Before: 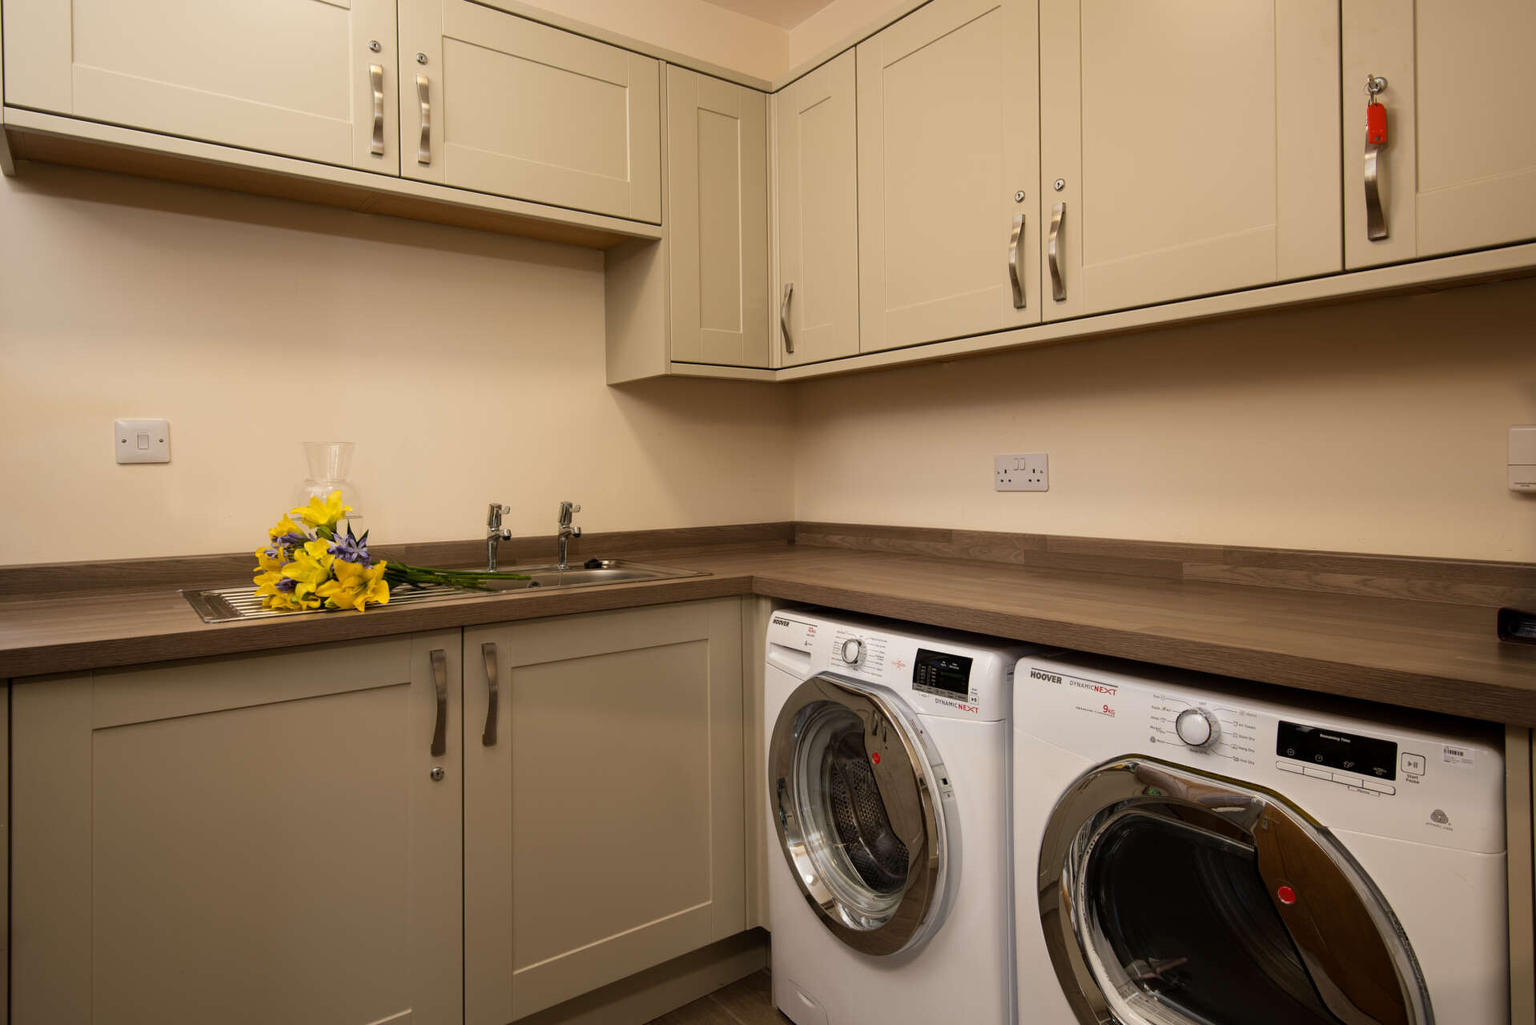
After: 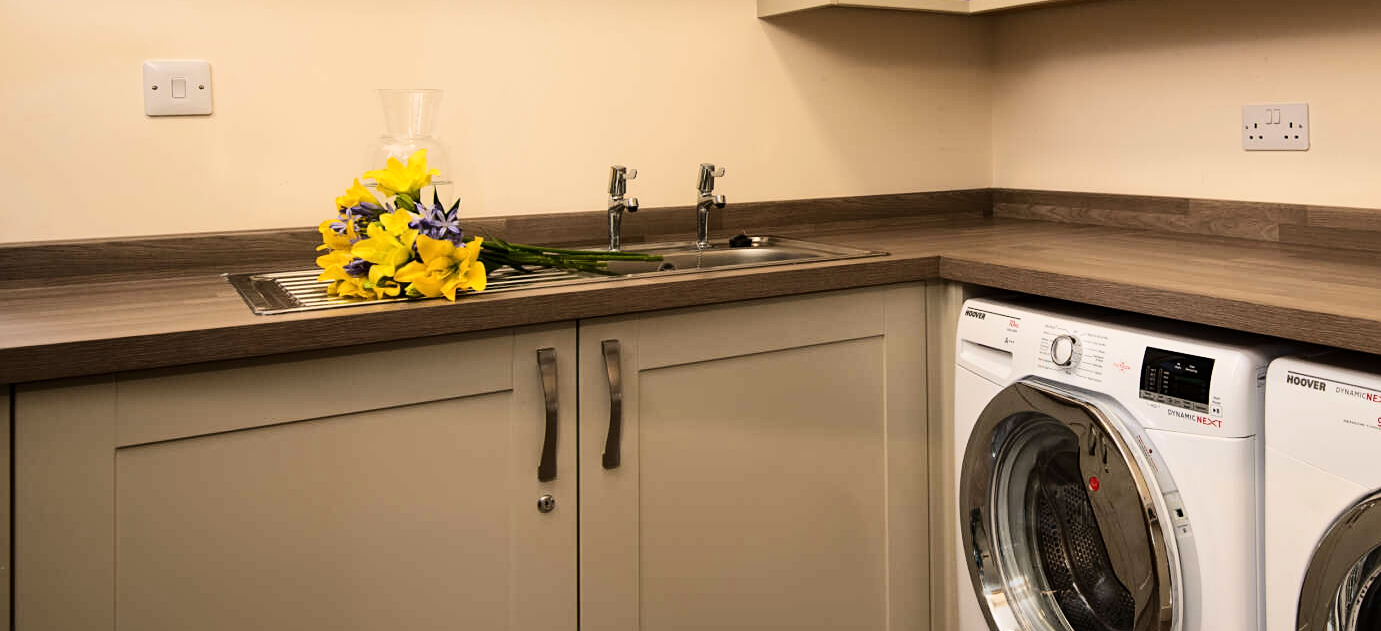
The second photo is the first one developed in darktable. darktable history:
crop: top 36.18%, right 27.964%, bottom 14.49%
base curve: curves: ch0 [(0, 0) (0.032, 0.025) (0.121, 0.166) (0.206, 0.329) (0.605, 0.79) (1, 1)]
sharpen: amount 0.215
